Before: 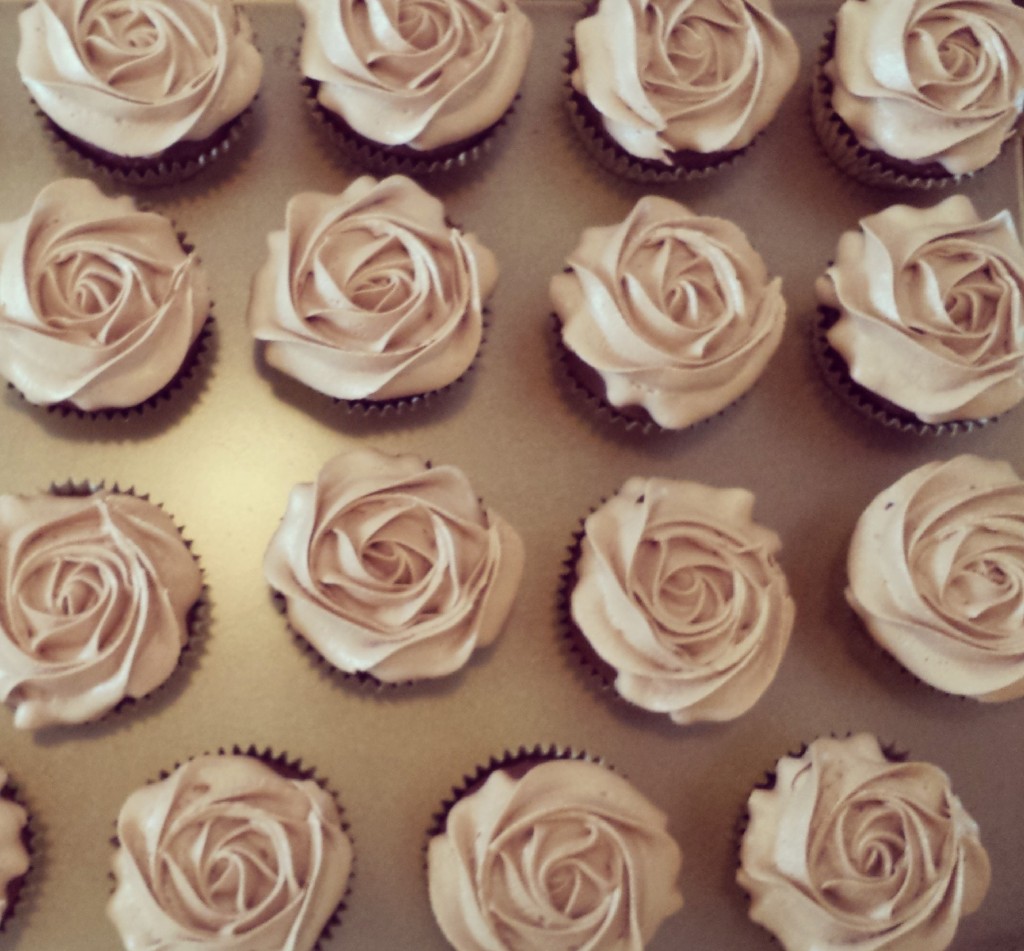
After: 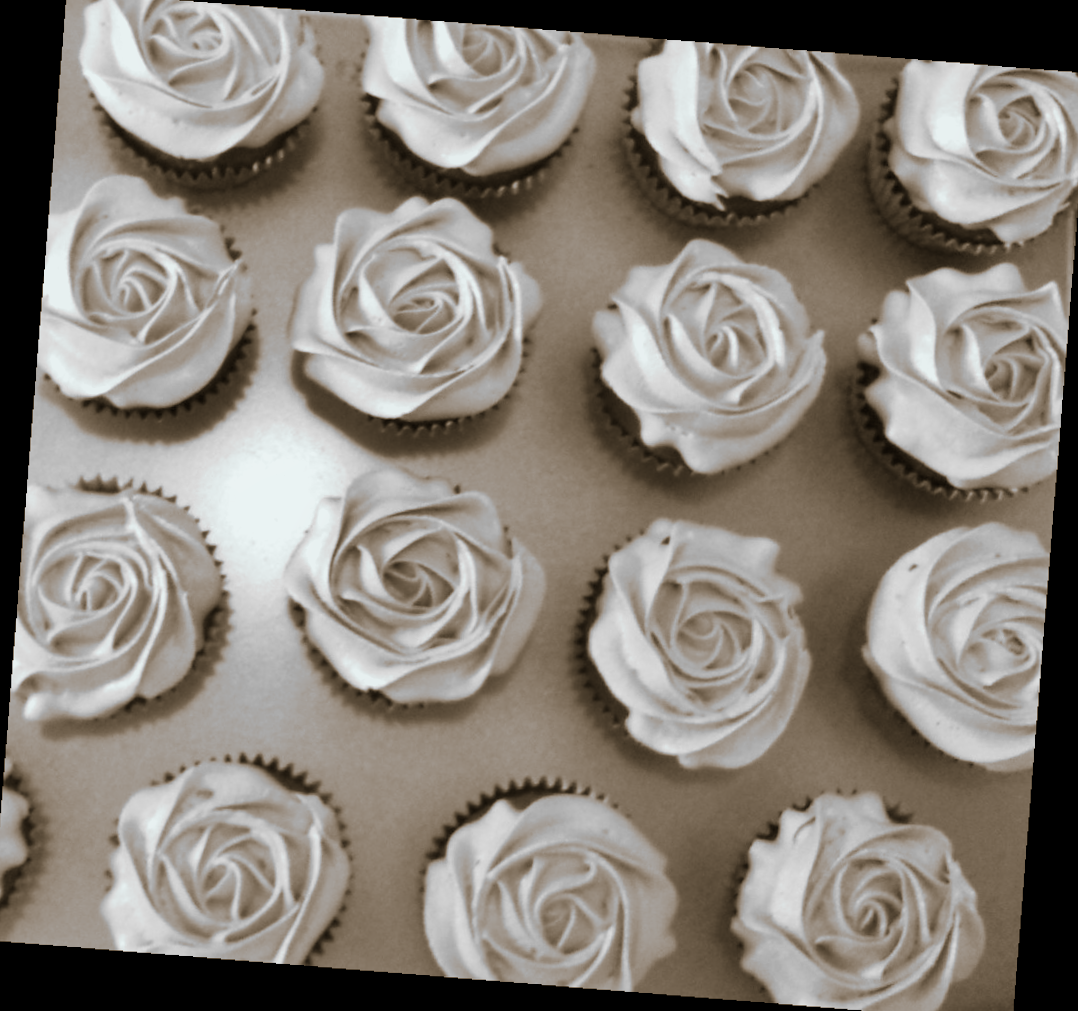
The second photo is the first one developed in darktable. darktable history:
monochrome: a -92.57, b 58.91
shadows and highlights: radius 108.52, shadows 23.73, highlights -59.32, low approximation 0.01, soften with gaussian
exposure: black level correction 0.001, exposure 0.5 EV, compensate exposure bias true, compensate highlight preservation false
rotate and perspective: rotation 4.1°, automatic cropping off
crop and rotate: angle -0.5°
split-toning: shadows › hue 37.98°, highlights › hue 185.58°, balance -55.261
